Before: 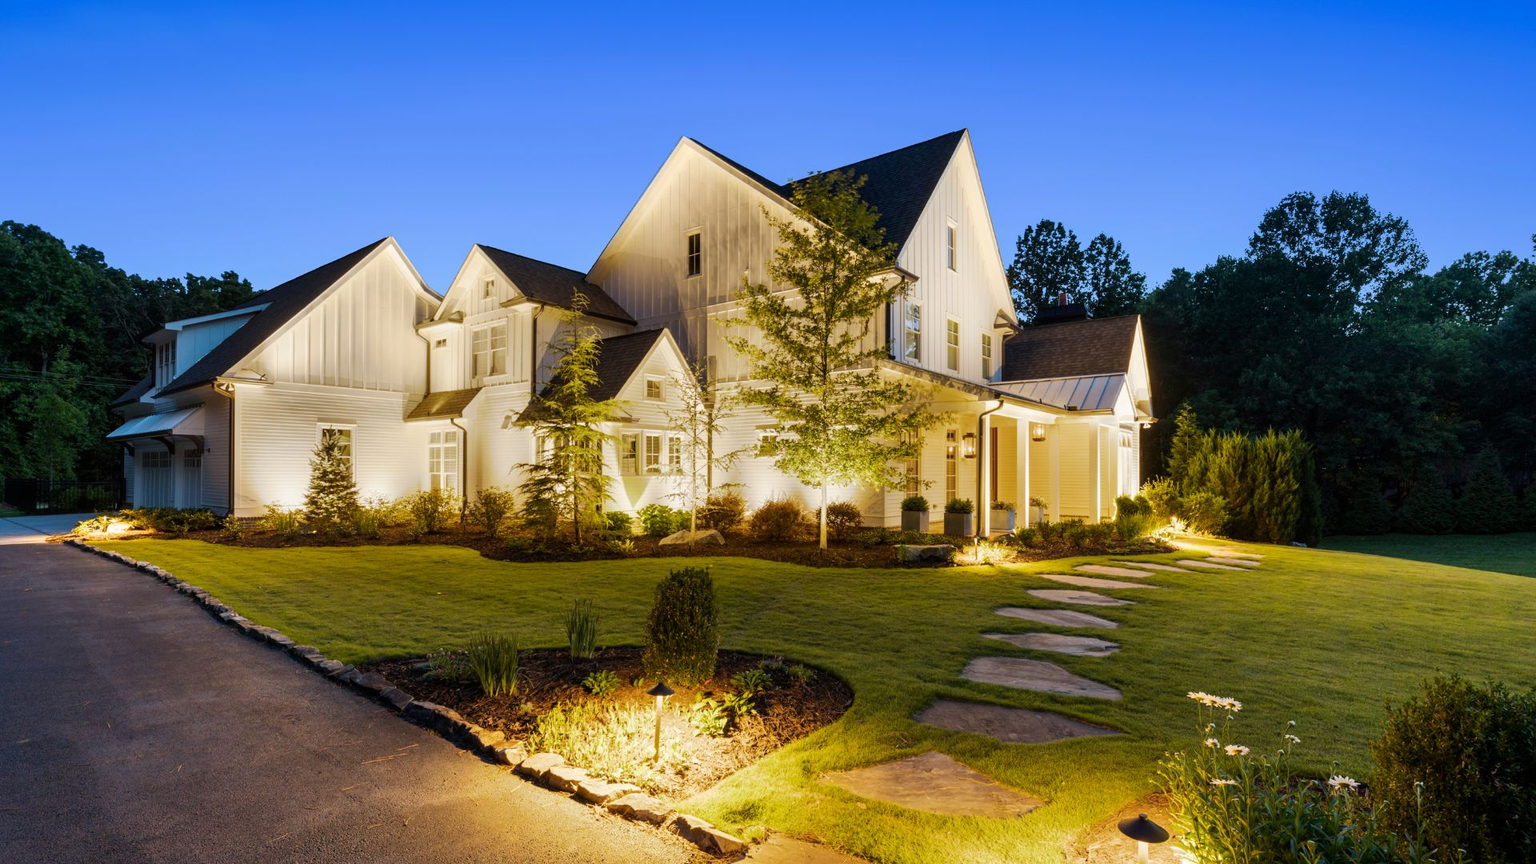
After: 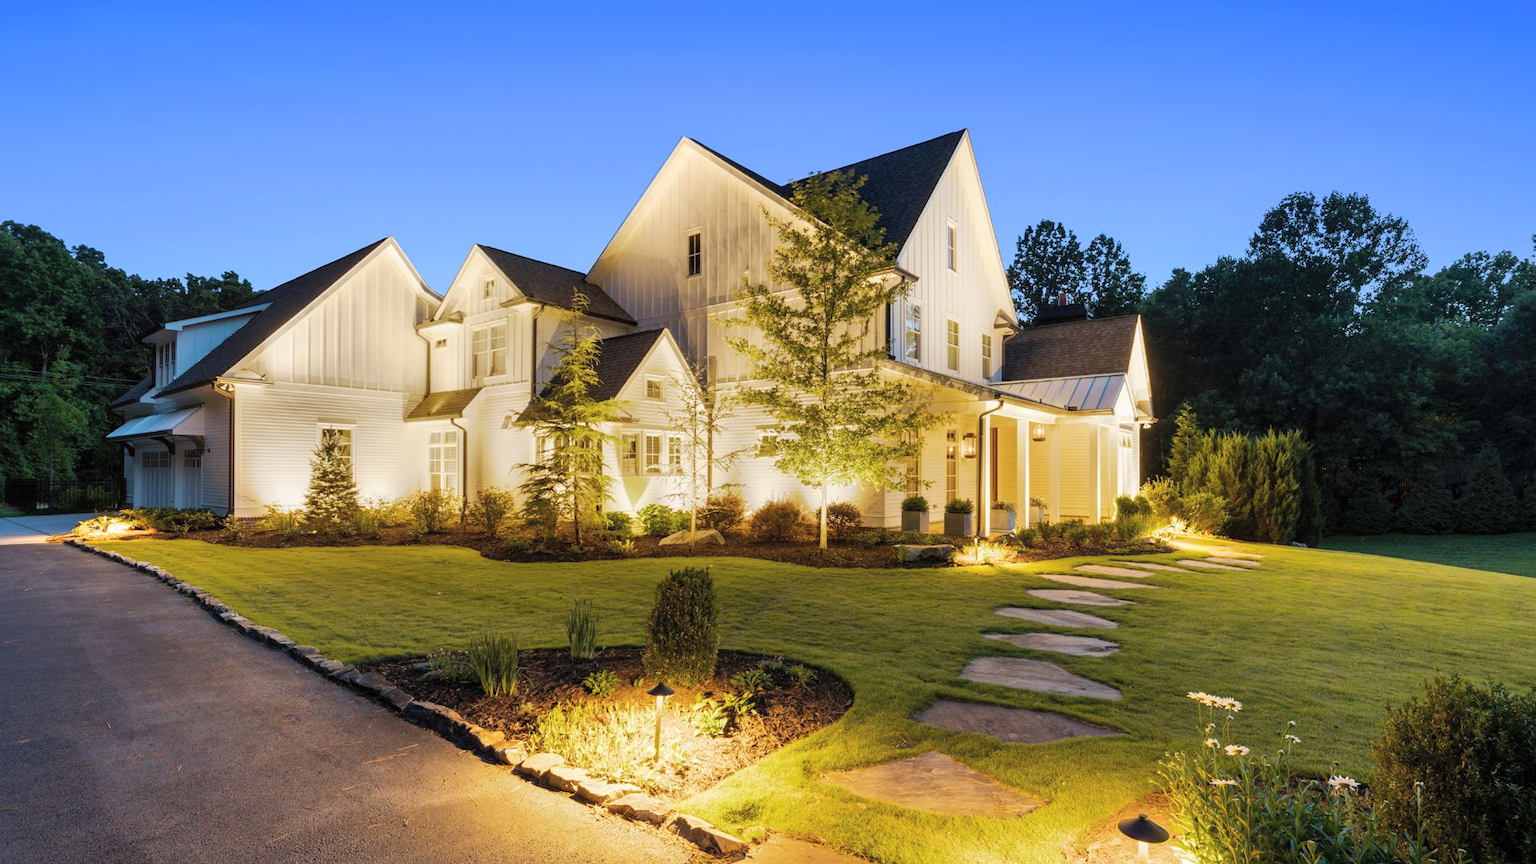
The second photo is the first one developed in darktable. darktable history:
contrast brightness saturation: brightness 0.124
